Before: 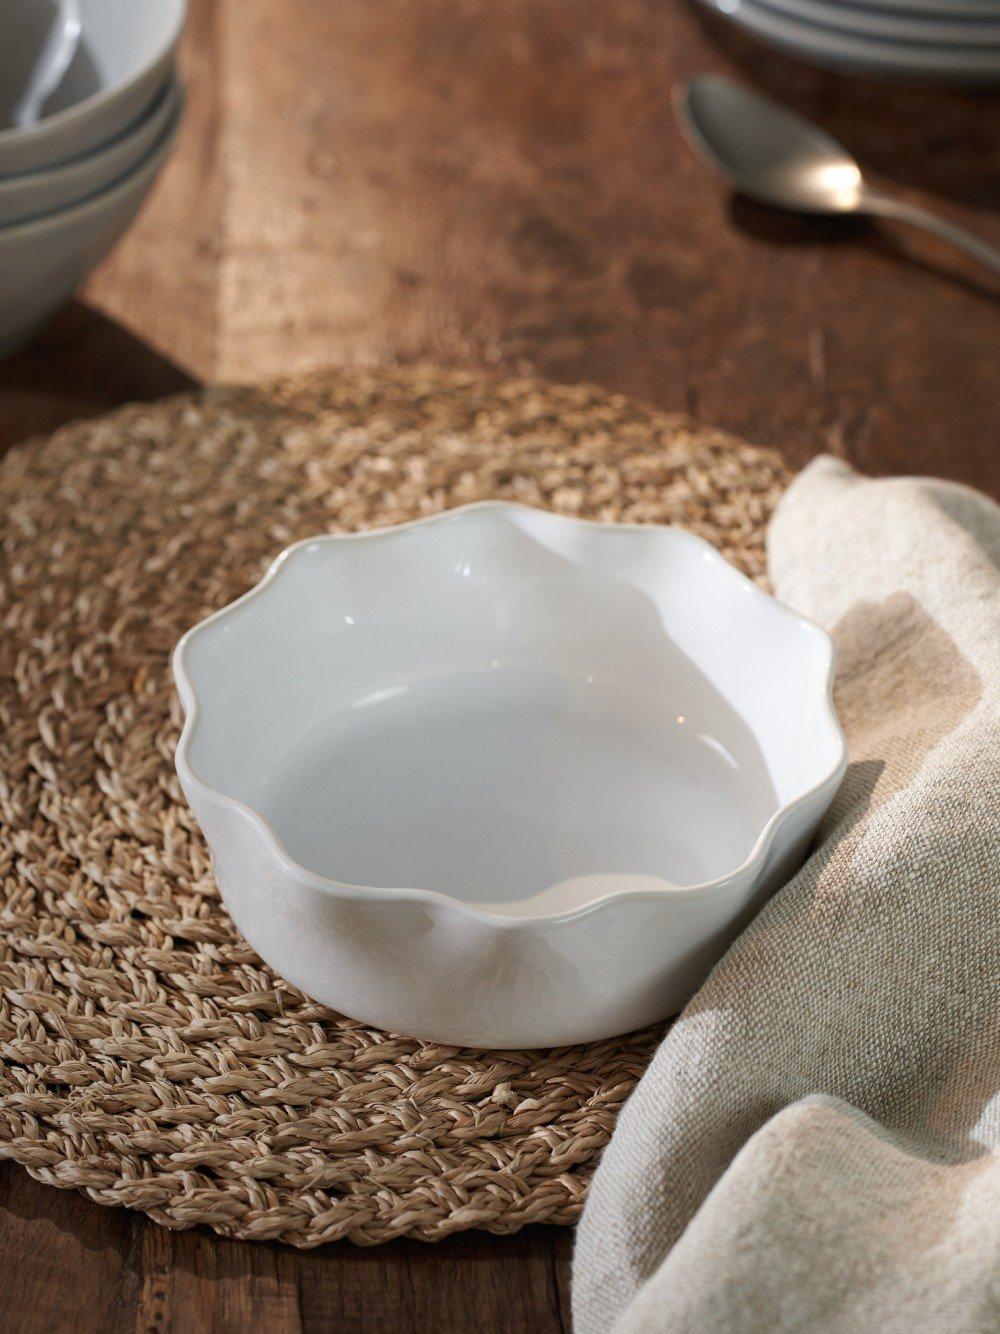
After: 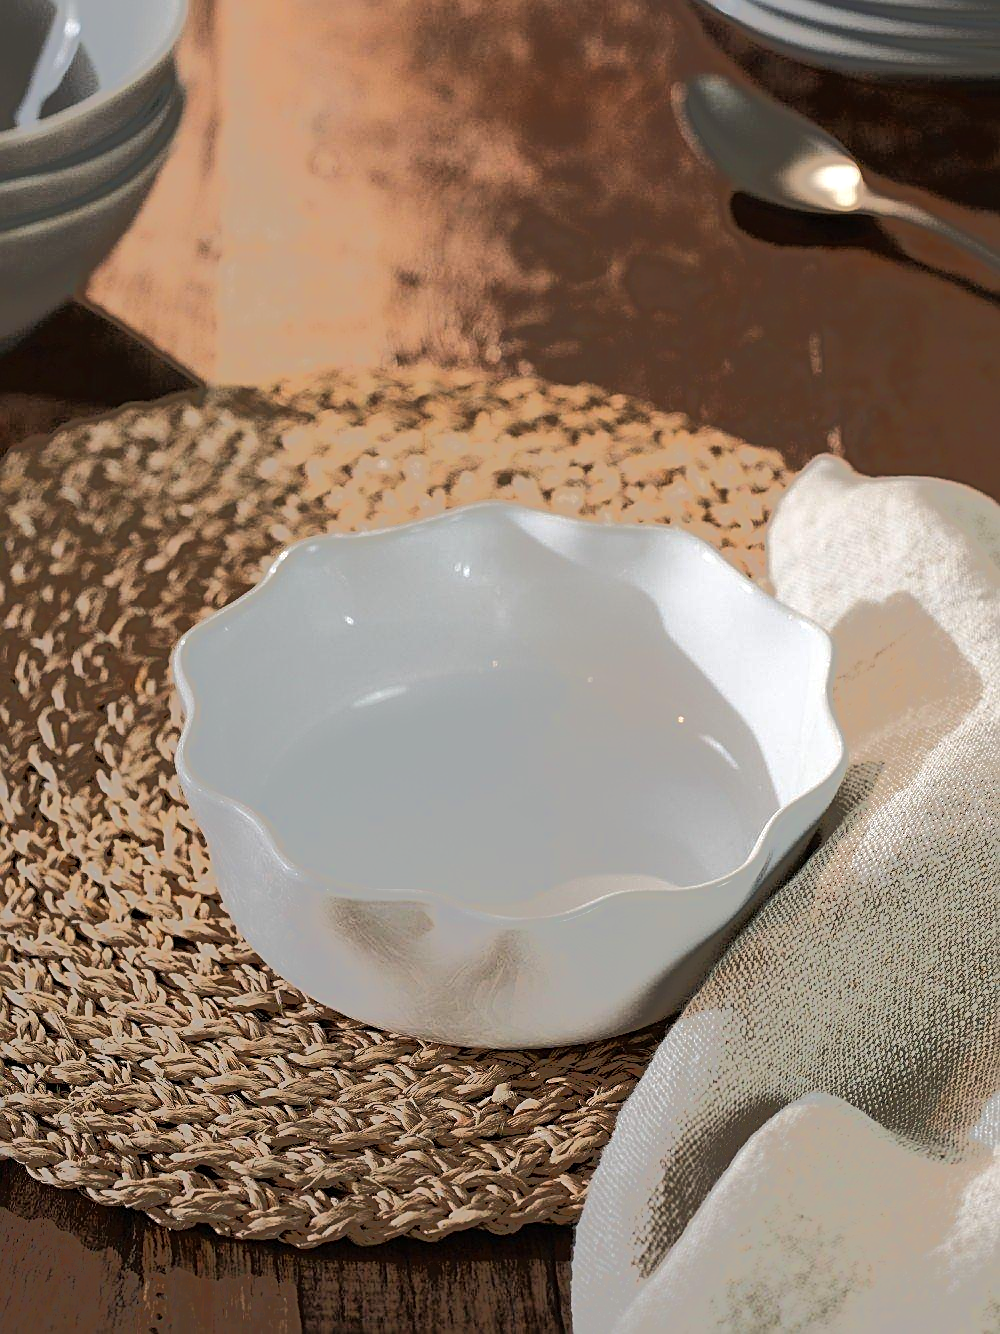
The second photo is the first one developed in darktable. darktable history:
tone equalizer: -7 EV -0.611 EV, -6 EV 1.03 EV, -5 EV -0.473 EV, -4 EV 0.435 EV, -3 EV 0.427 EV, -2 EV 0.169 EV, -1 EV -0.161 EV, +0 EV -0.419 EV, edges refinement/feathering 500, mask exposure compensation -1.57 EV, preserve details no
sharpen: on, module defaults
